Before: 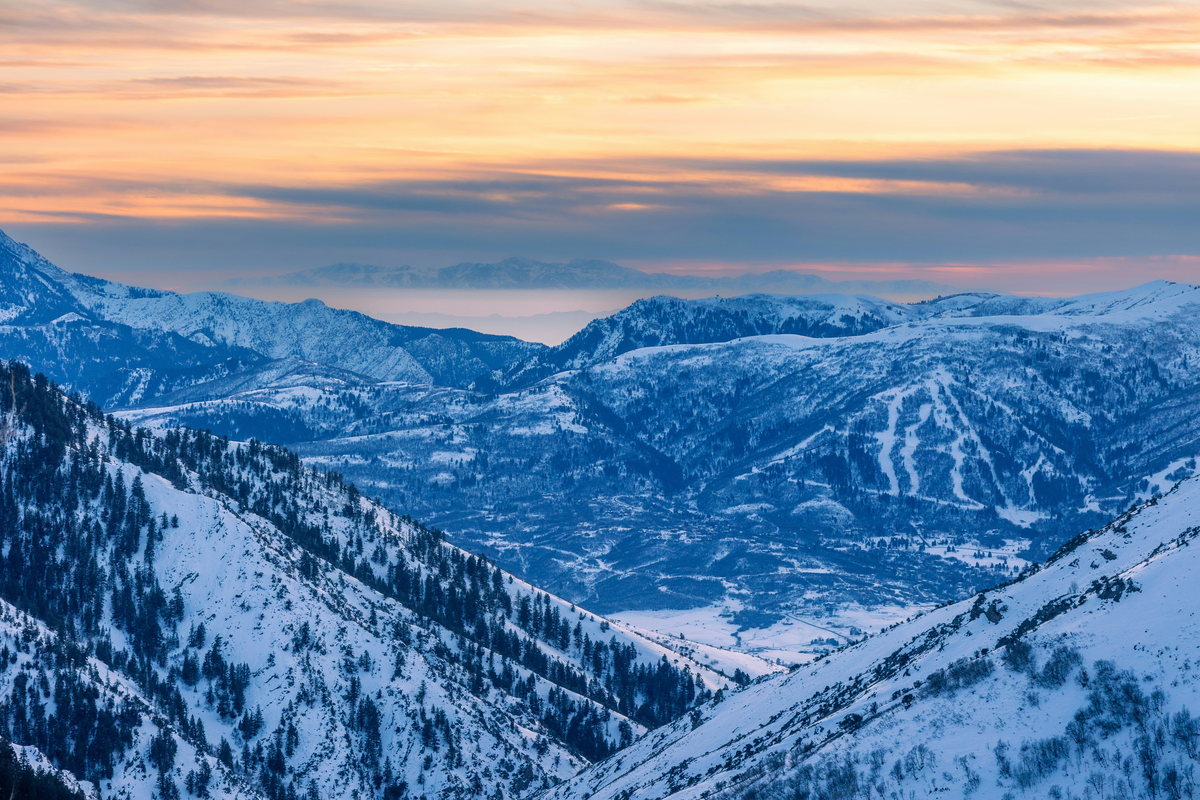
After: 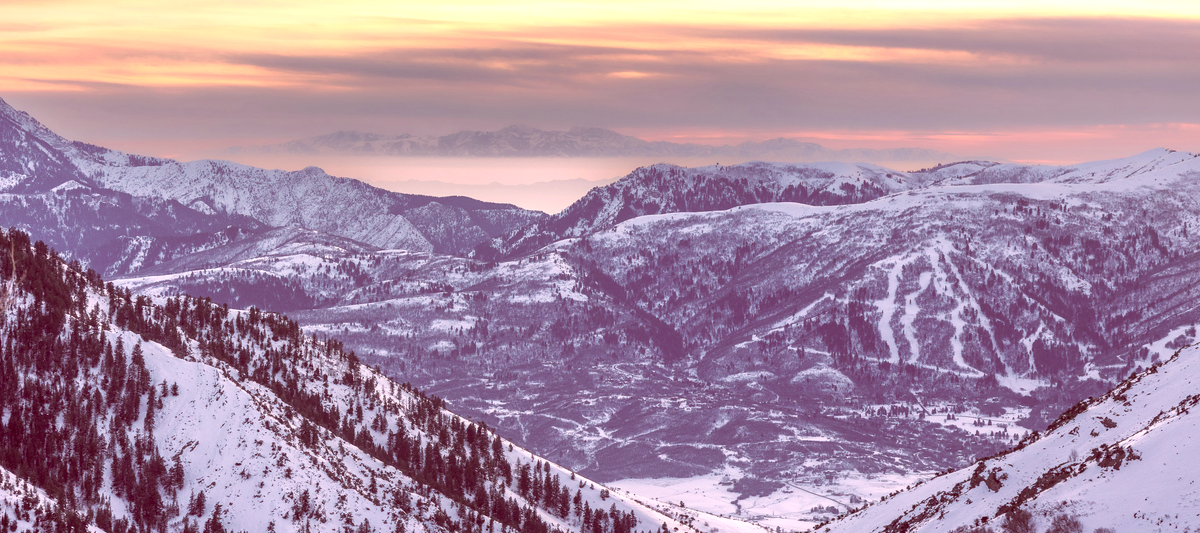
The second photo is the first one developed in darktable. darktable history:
crop: top 16.579%, bottom 16.681%
color correction: highlights a* 9.55, highlights b* 8.5, shadows a* 39.38, shadows b* 39.44, saturation 0.811
exposure: exposure 0.649 EV, compensate exposure bias true, compensate highlight preservation false
